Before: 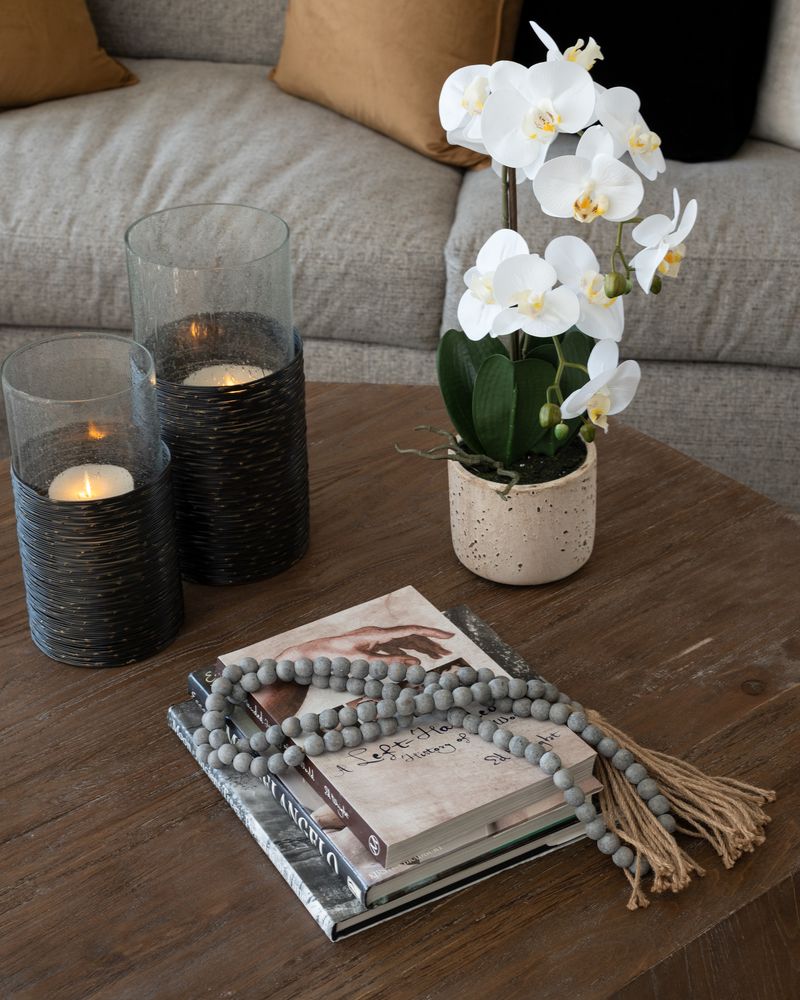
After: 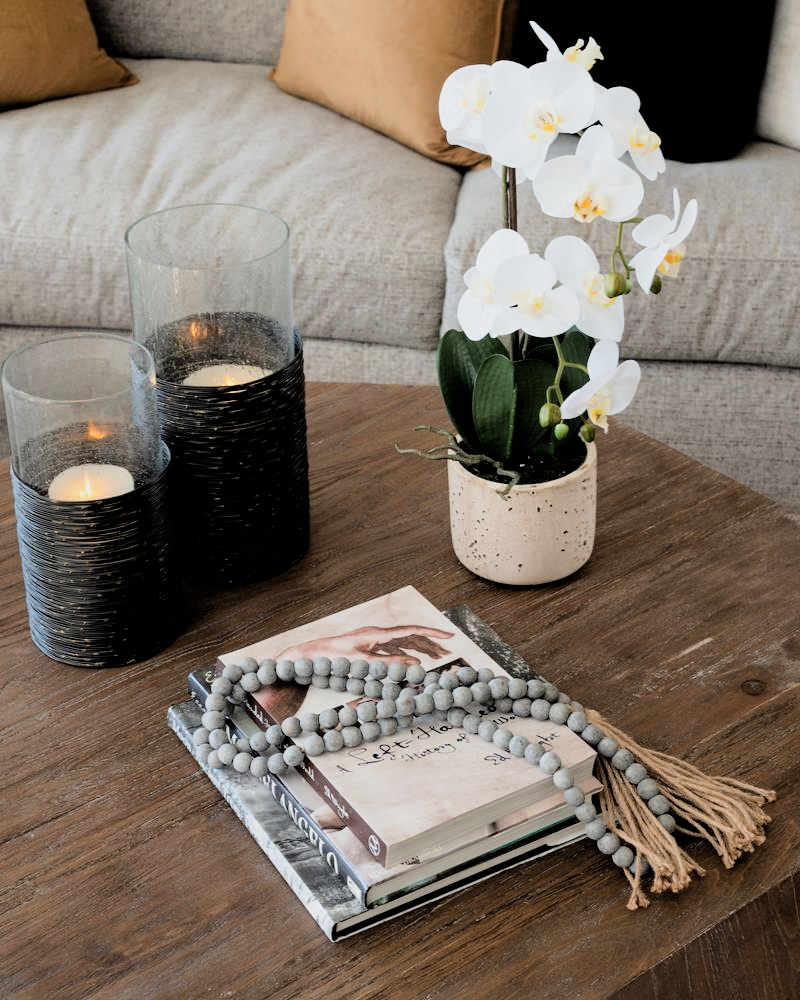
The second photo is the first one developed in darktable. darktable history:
filmic rgb: black relative exposure -4.15 EV, white relative exposure 5.14 EV, hardness 2.1, contrast 1.163
exposure: exposure 1.001 EV, compensate exposure bias true, compensate highlight preservation false
